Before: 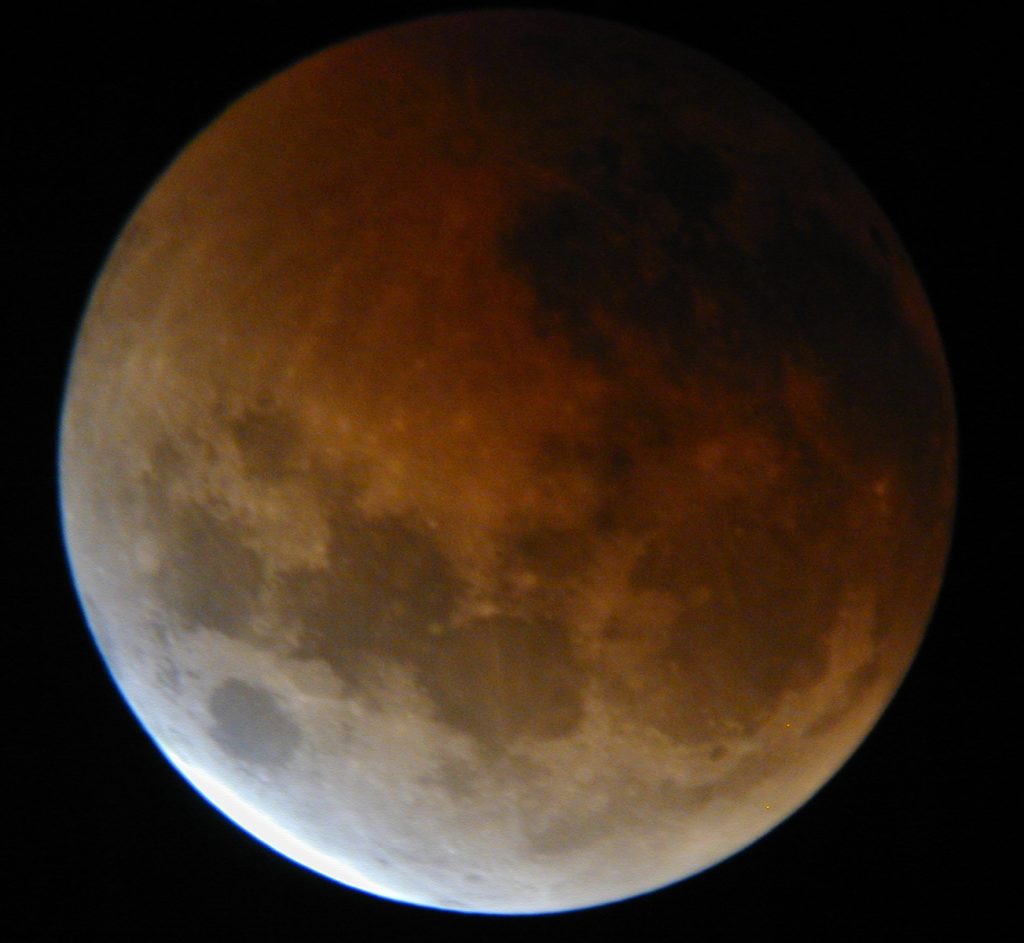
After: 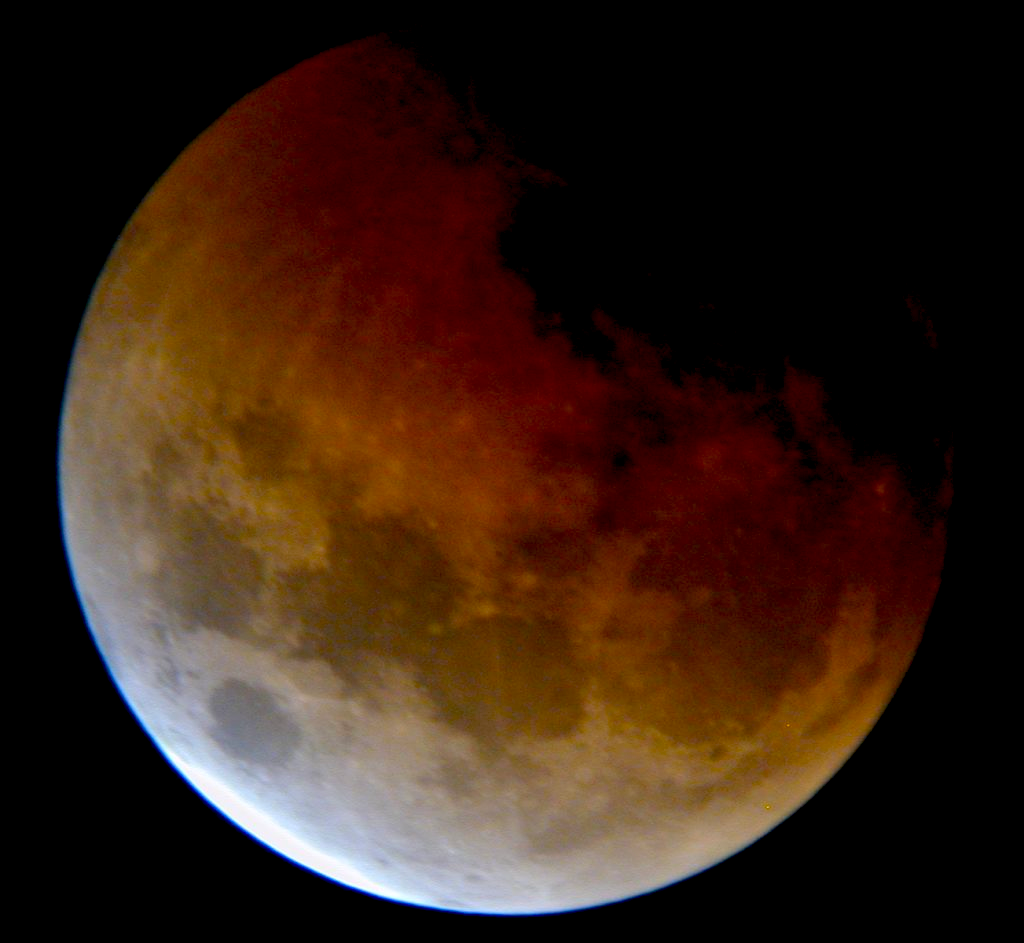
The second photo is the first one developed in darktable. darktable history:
exposure: black level correction 0.012, compensate highlight preservation false
white balance: red 1.004, blue 1.024
color balance: output saturation 120%
